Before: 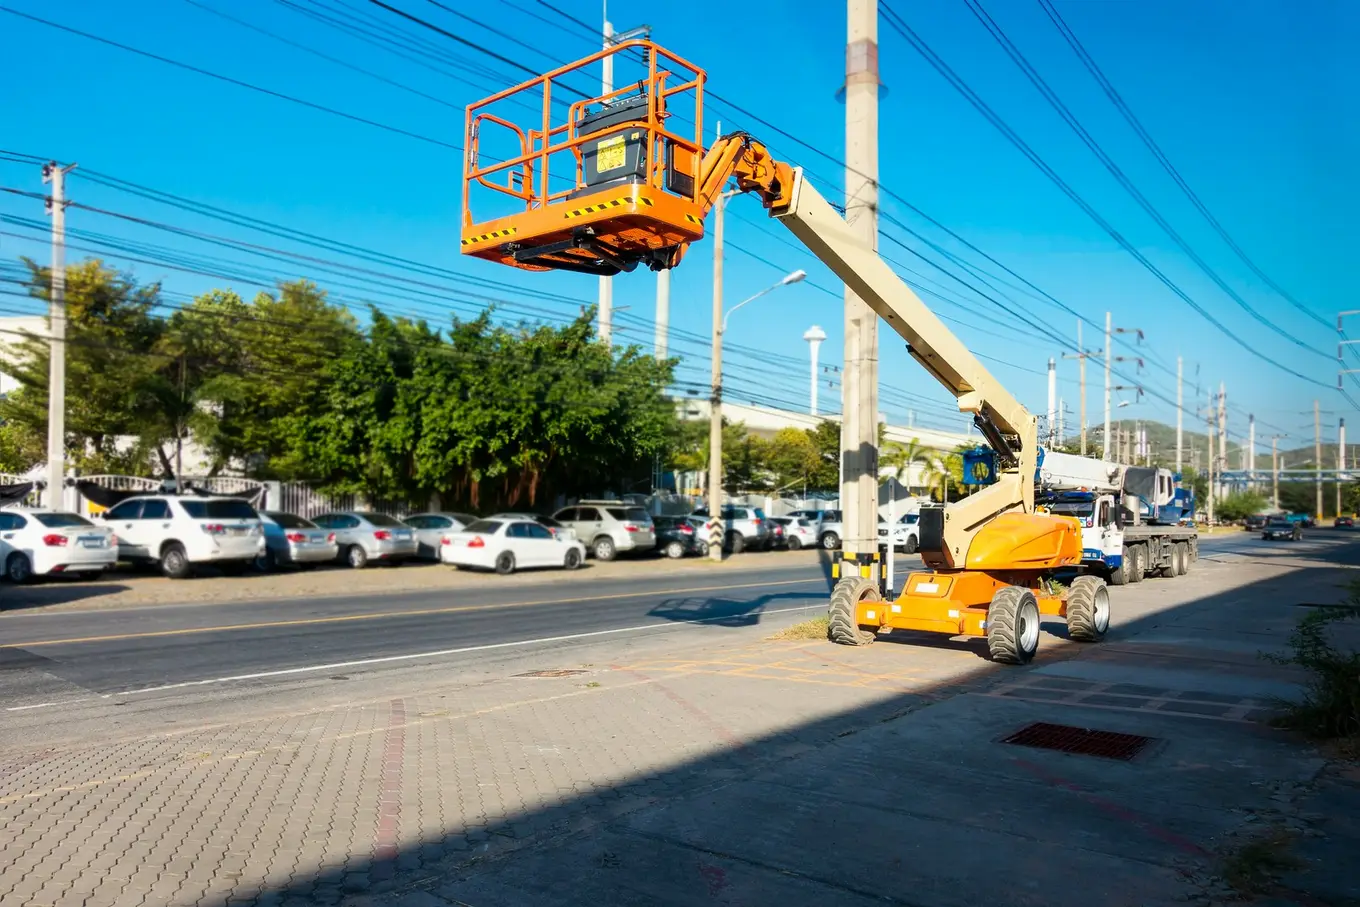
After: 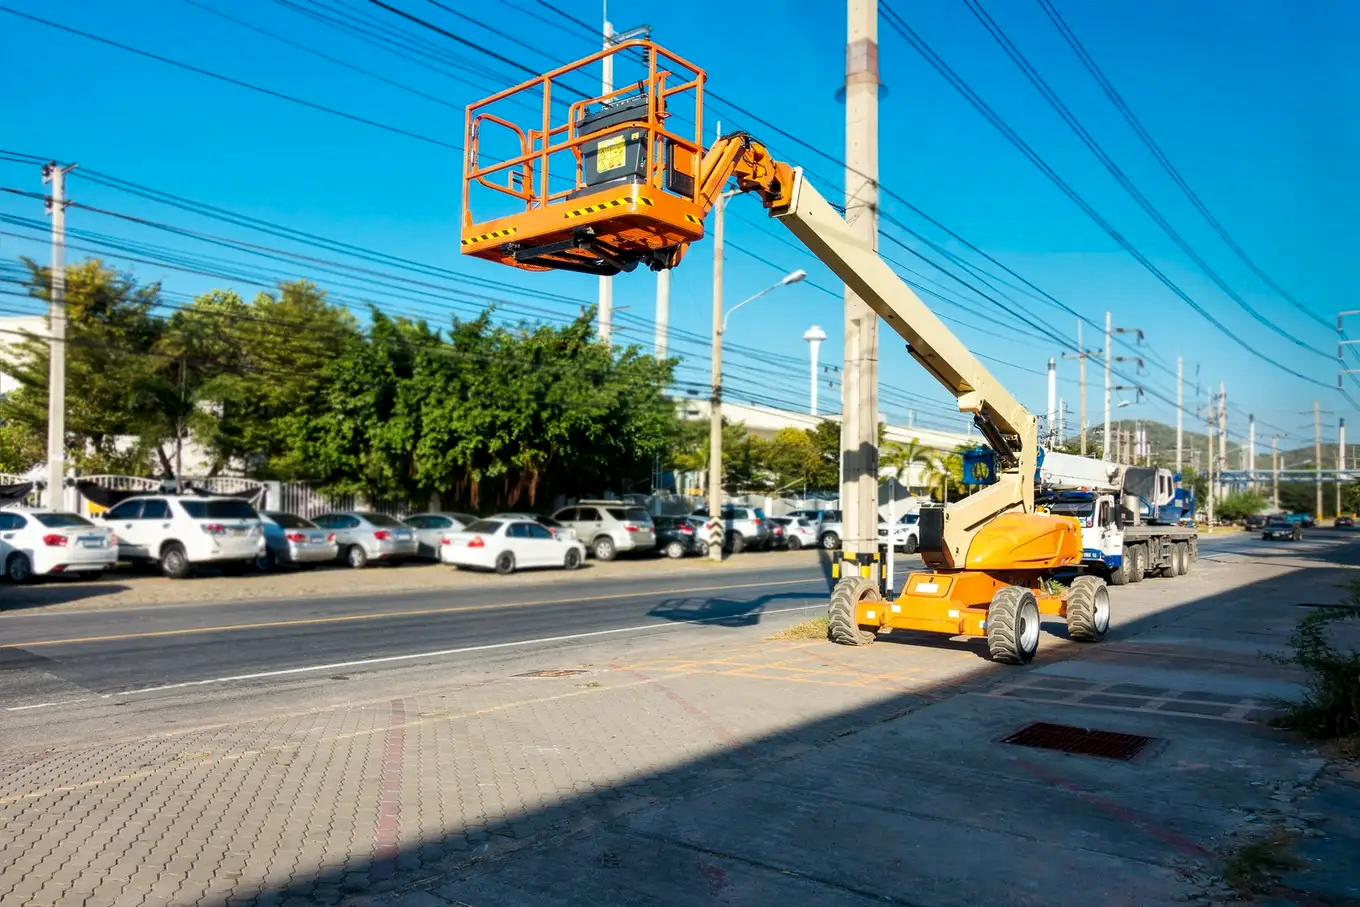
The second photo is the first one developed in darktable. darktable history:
shadows and highlights: soften with gaussian
local contrast: highlights 100%, shadows 100%, detail 120%, midtone range 0.2
rgb levels: preserve colors max RGB
